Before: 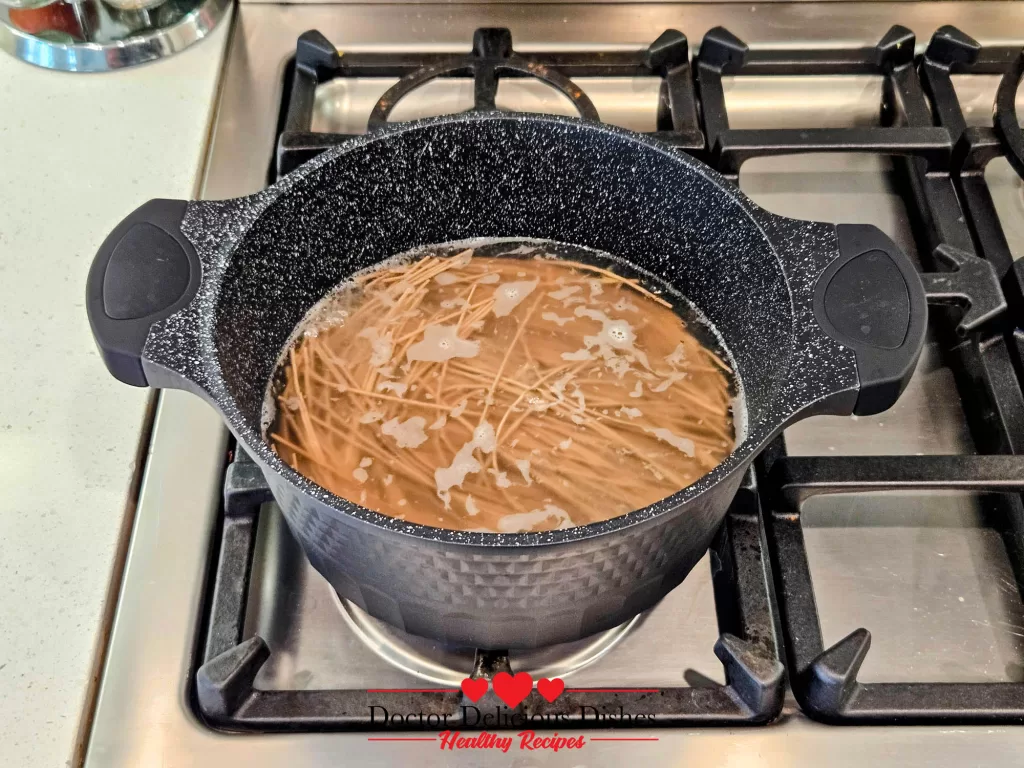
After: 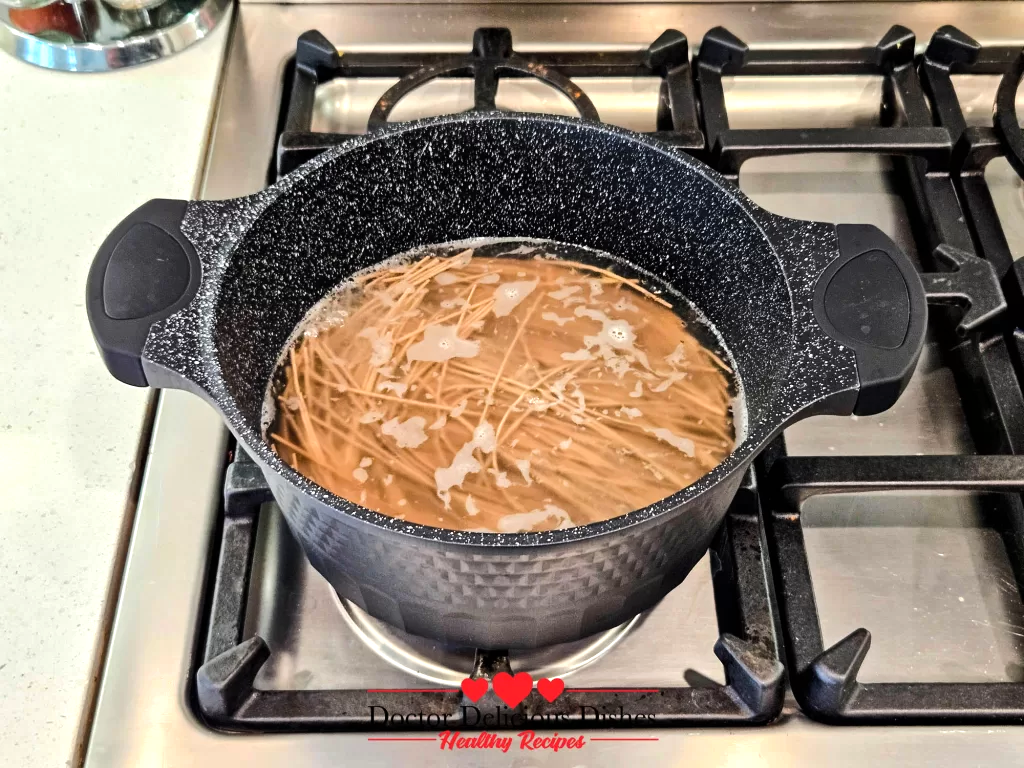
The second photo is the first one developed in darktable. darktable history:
tone equalizer: -8 EV -0.433 EV, -7 EV -0.429 EV, -6 EV -0.317 EV, -5 EV -0.234 EV, -3 EV 0.241 EV, -2 EV 0.305 EV, -1 EV 0.374 EV, +0 EV 0.428 EV, edges refinement/feathering 500, mask exposure compensation -1.57 EV, preserve details no
